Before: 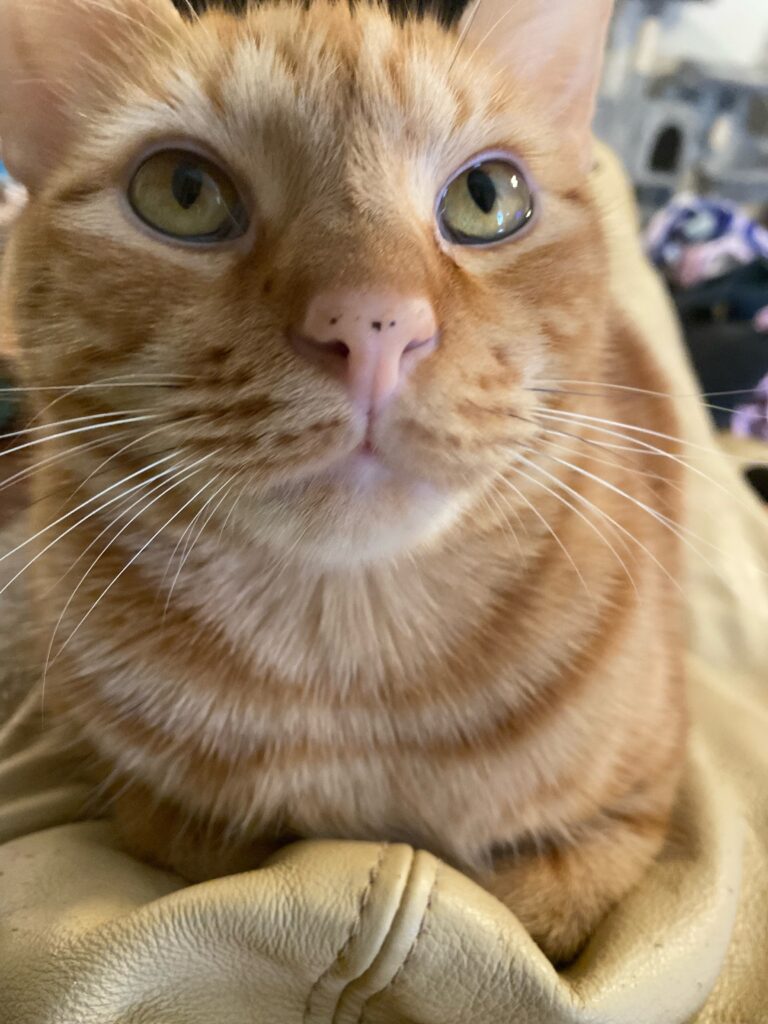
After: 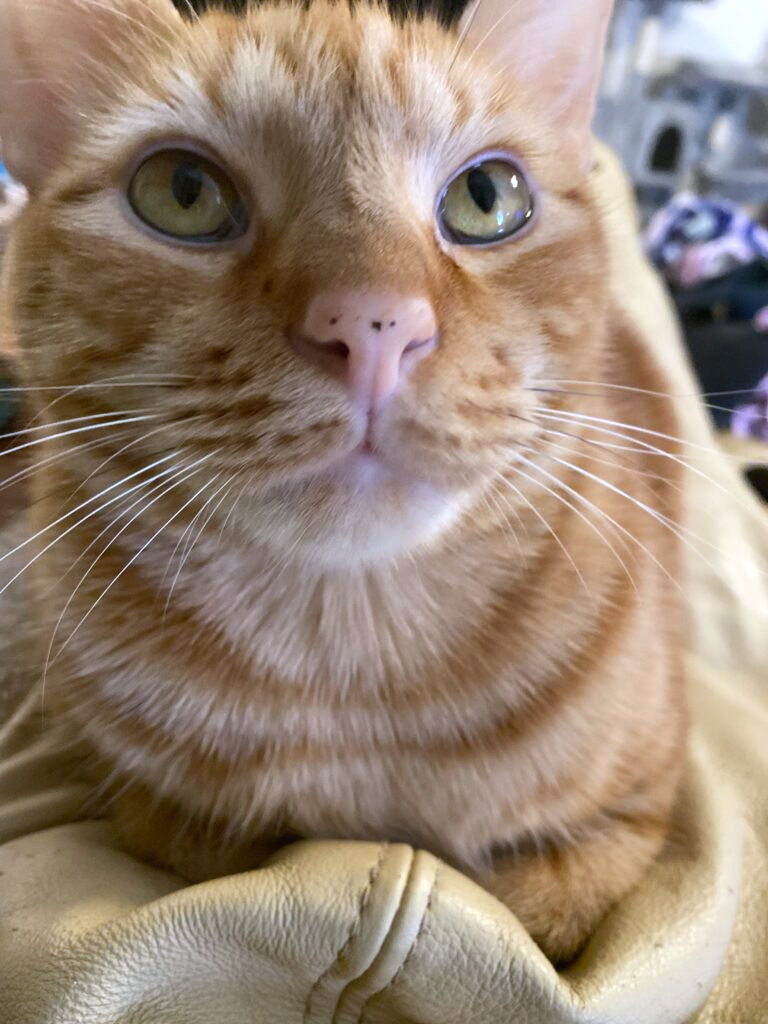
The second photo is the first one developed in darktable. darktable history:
white balance: red 0.967, blue 1.119, emerald 0.756
levels: levels [0, 0.474, 0.947]
base curve: curves: ch0 [(0, 0) (0.303, 0.277) (1, 1)]
